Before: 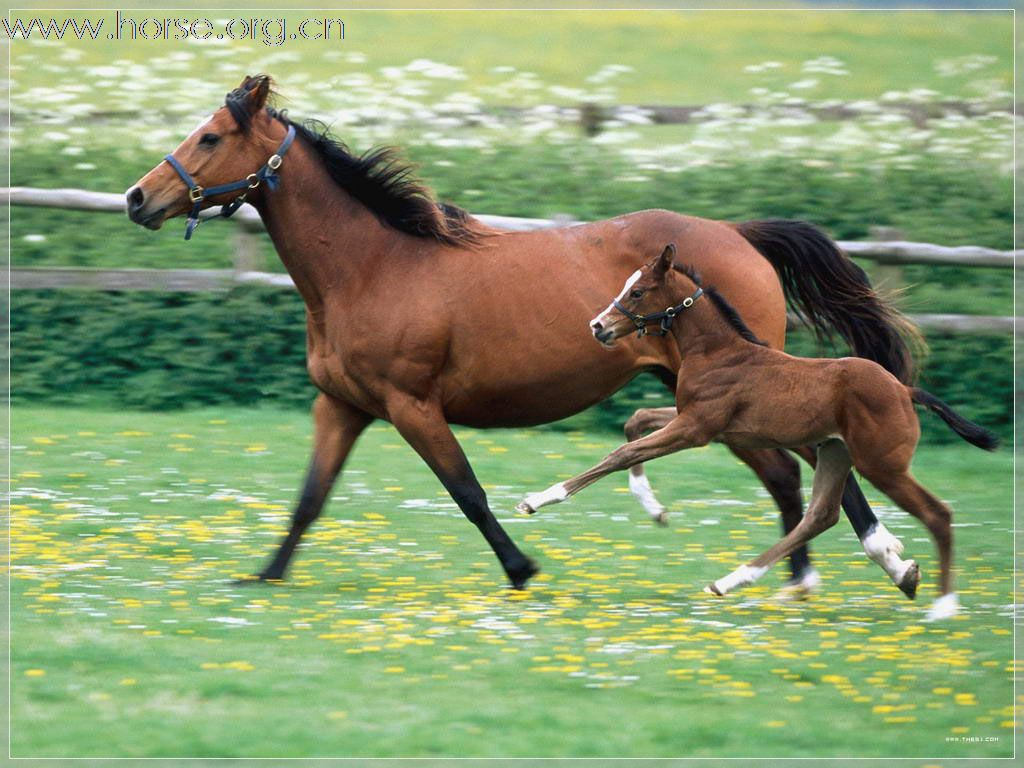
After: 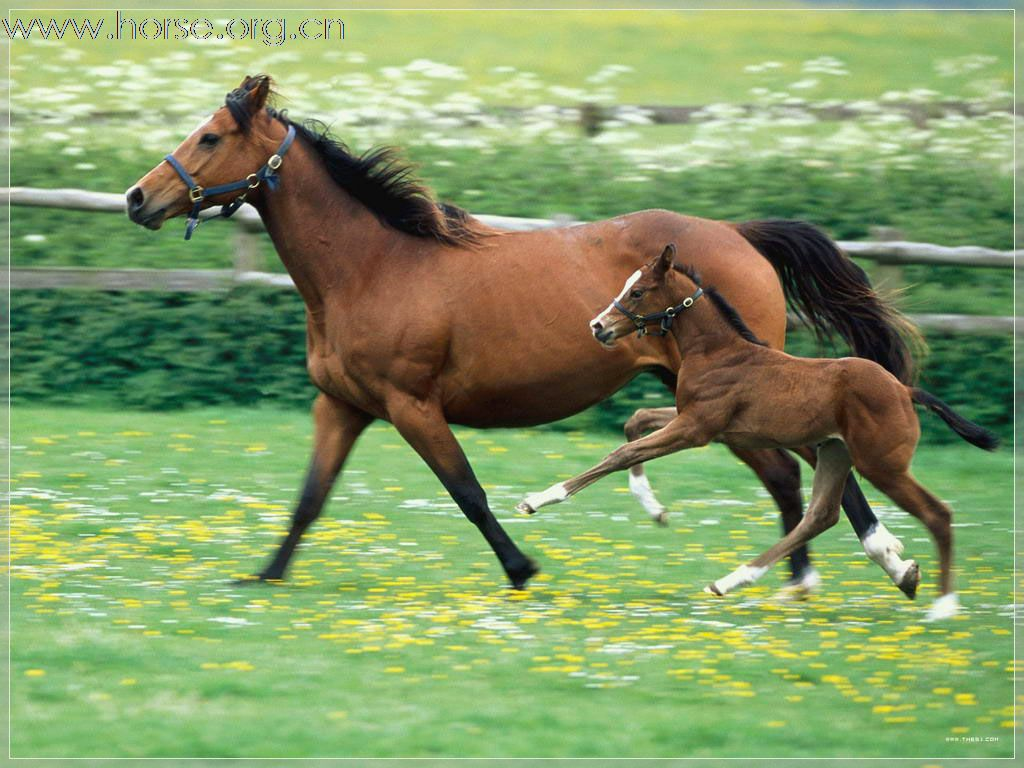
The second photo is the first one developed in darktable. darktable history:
color correction: highlights a* -4.28, highlights b* 6.53
